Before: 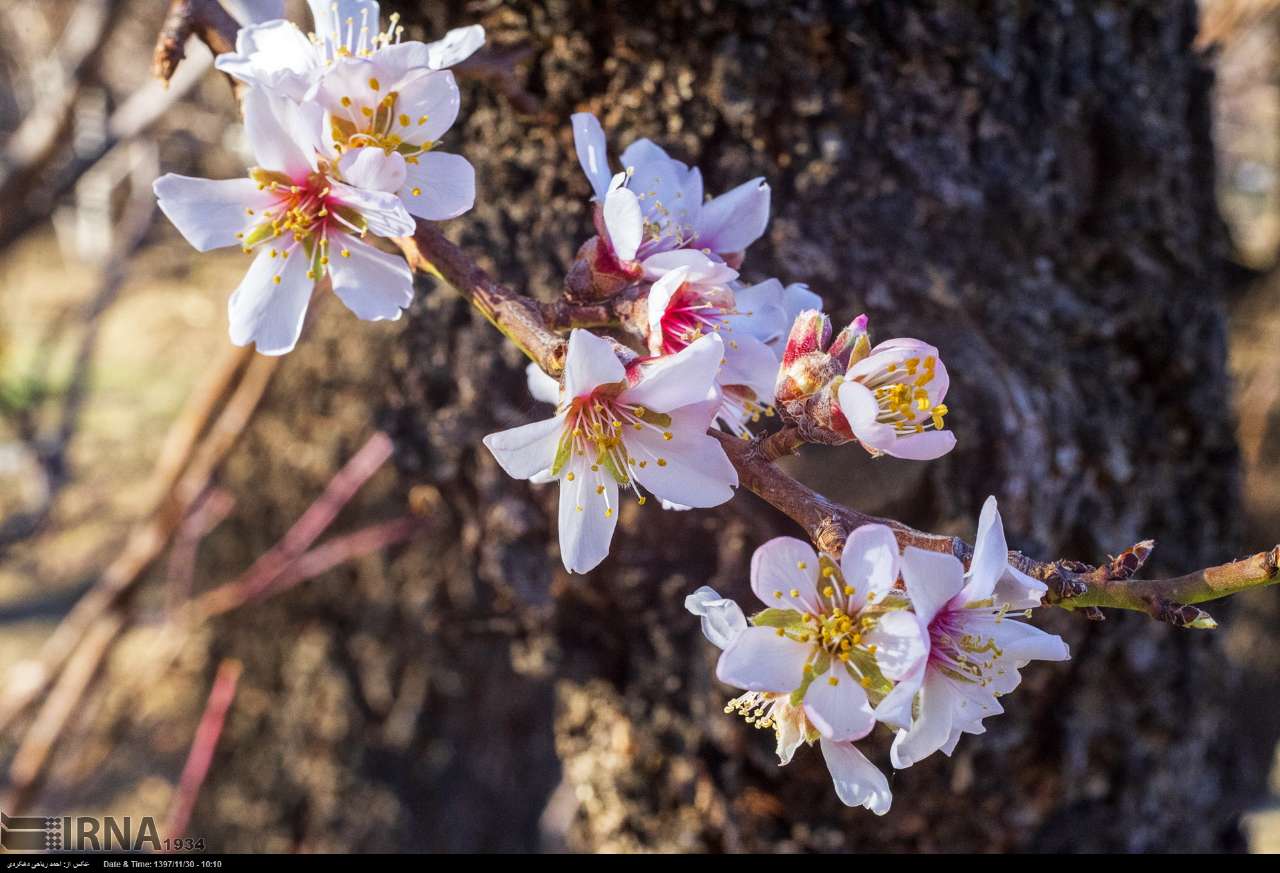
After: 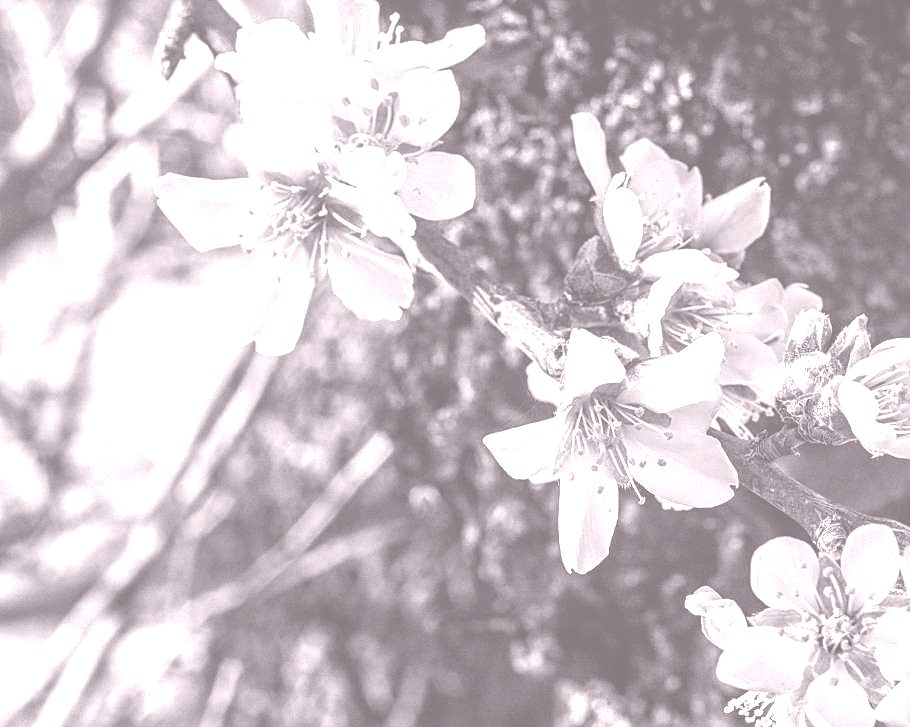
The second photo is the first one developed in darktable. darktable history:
exposure: black level correction 0.001, compensate highlight preservation false
colorize: hue 25.2°, saturation 83%, source mix 82%, lightness 79%, version 1
crop: right 28.885%, bottom 16.626%
sharpen: on, module defaults
contrast brightness saturation: brightness -0.2, saturation 0.08
local contrast: detail 110%
color balance rgb: perceptual saturation grading › global saturation 20%, perceptual saturation grading › highlights -25%, perceptual saturation grading › shadows 50.52%, global vibrance 40.24%
